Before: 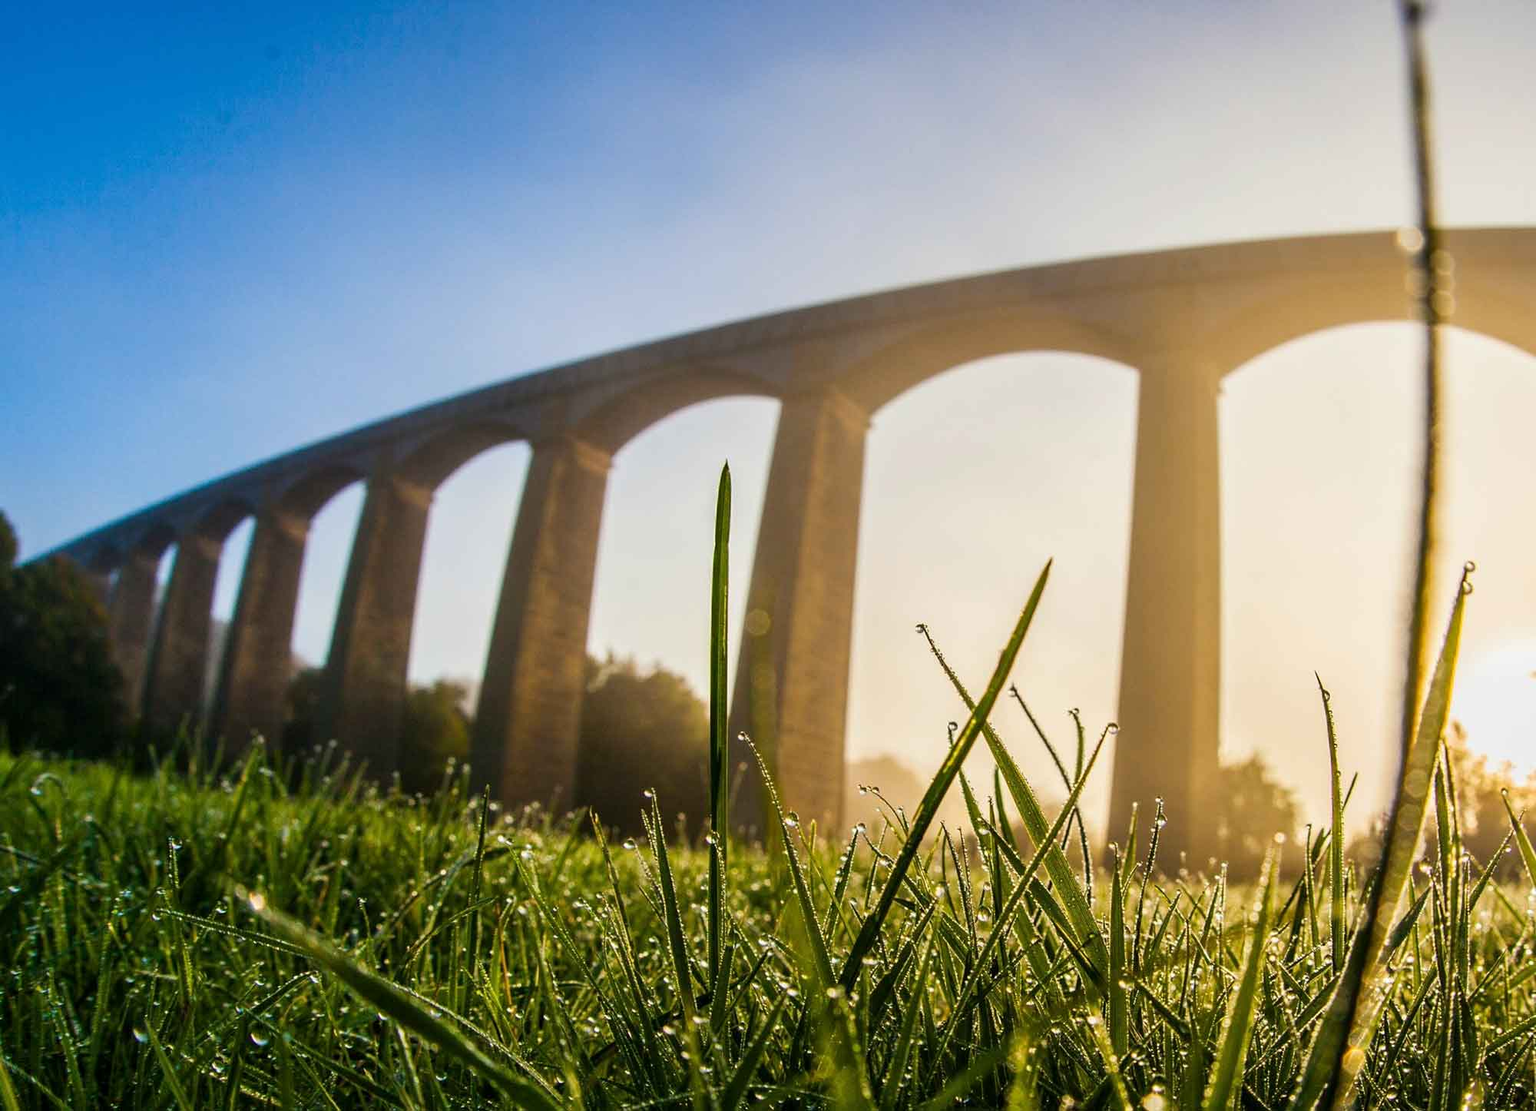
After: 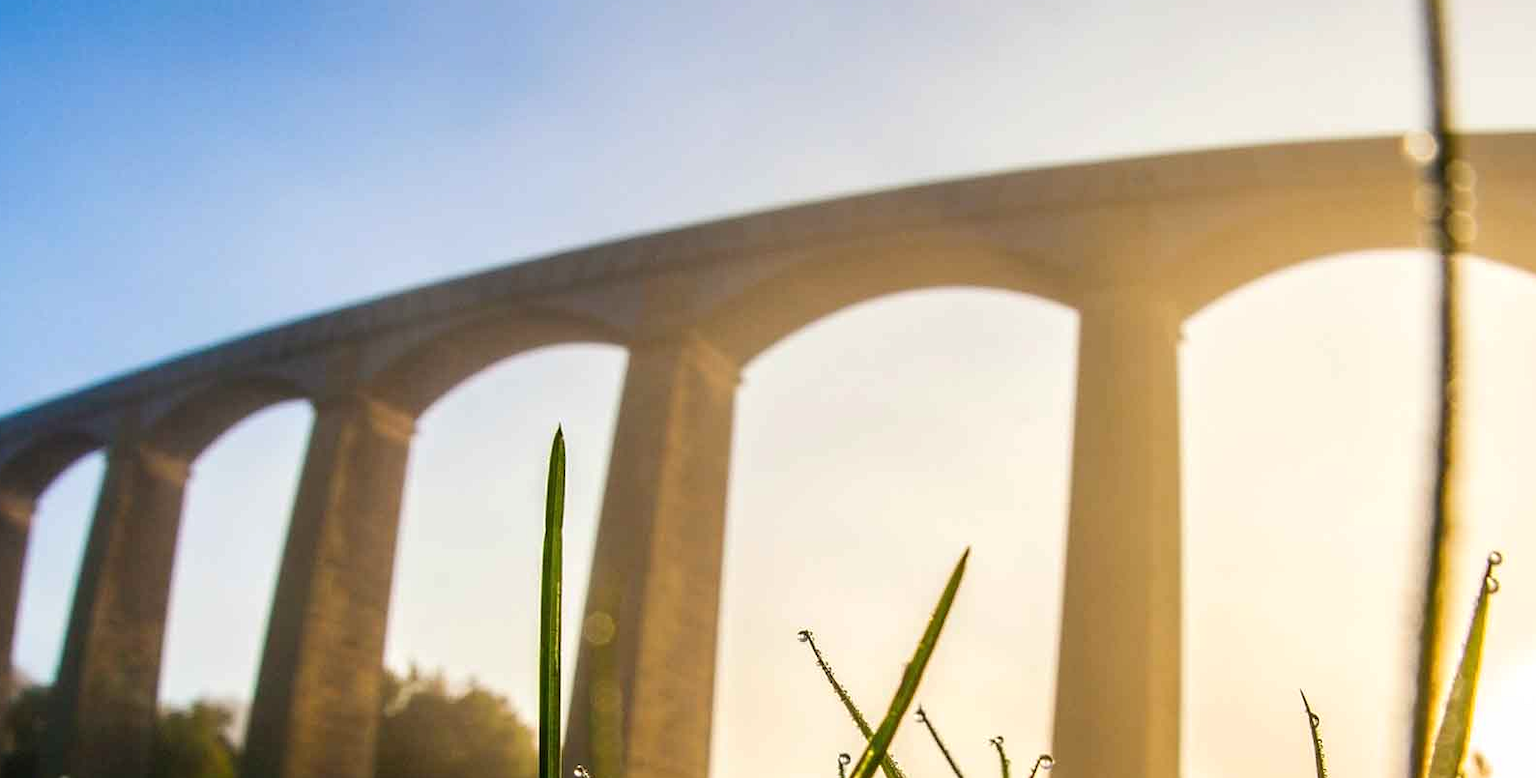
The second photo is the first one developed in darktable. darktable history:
crop: left 18.38%, top 11.092%, right 2.134%, bottom 33.217%
exposure: exposure 0.207 EV, compensate highlight preservation false
